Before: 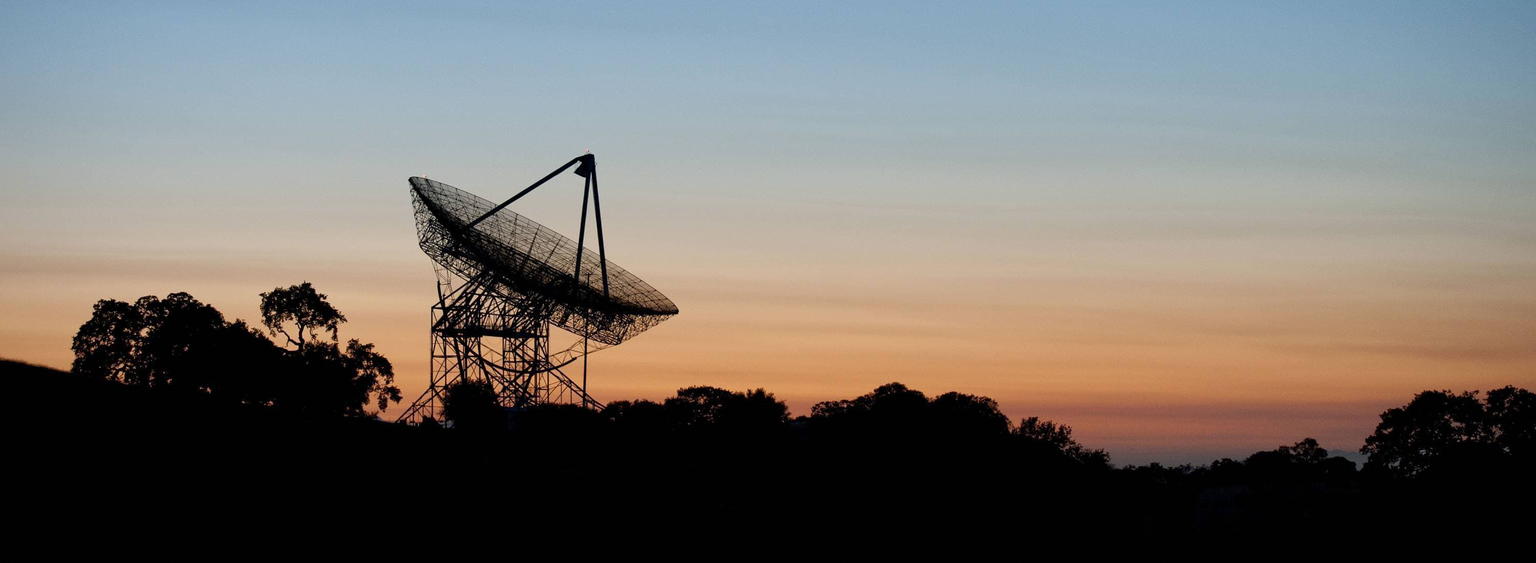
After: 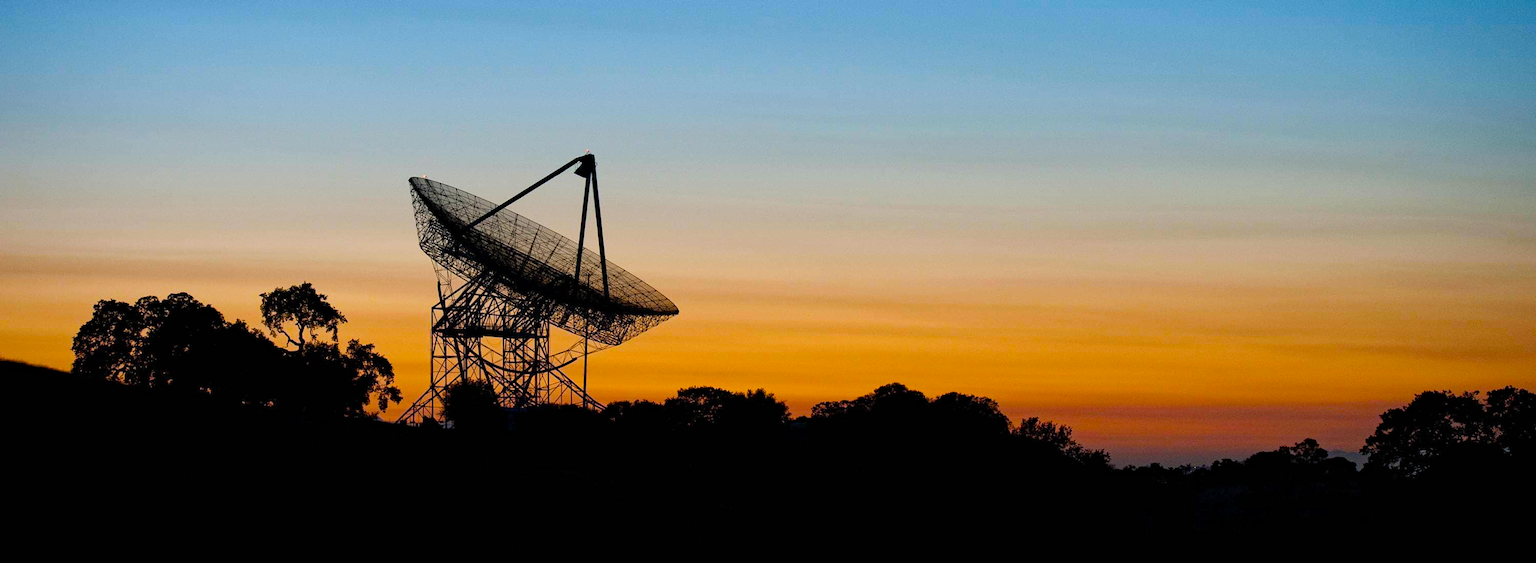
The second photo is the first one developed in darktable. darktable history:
color balance rgb: linear chroma grading › global chroma 15%, perceptual saturation grading › global saturation 30%
haze removal: strength 0.4, distance 0.22, compatibility mode true, adaptive false
